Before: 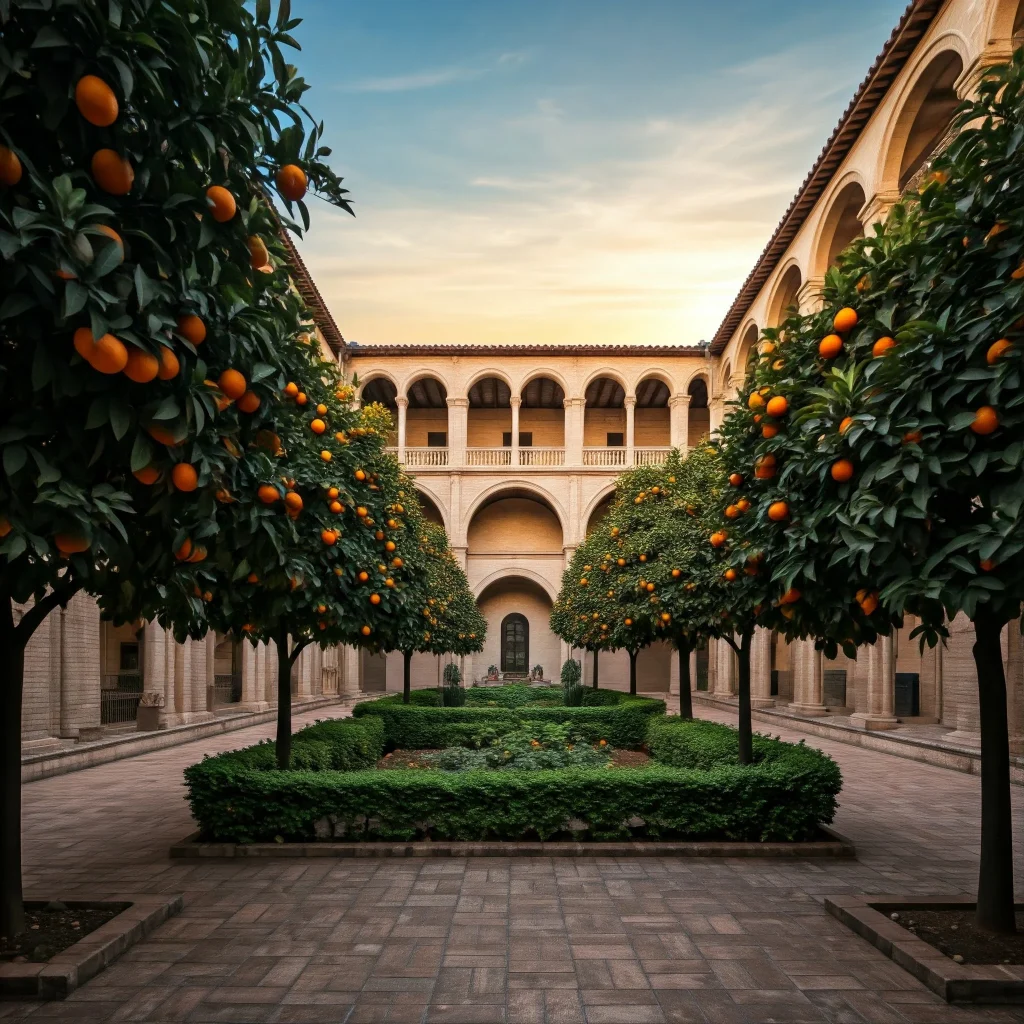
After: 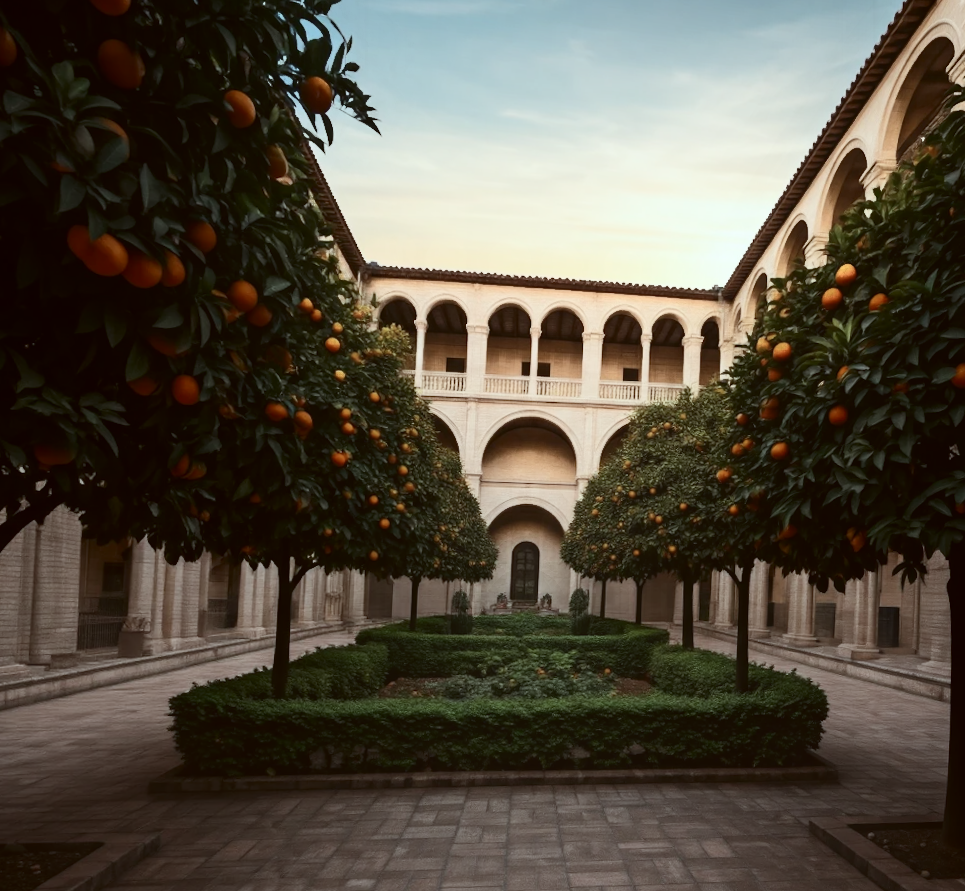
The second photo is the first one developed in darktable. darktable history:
rotate and perspective: rotation -0.013°, lens shift (vertical) -0.027, lens shift (horizontal) 0.178, crop left 0.016, crop right 0.989, crop top 0.082, crop bottom 0.918
base curve: preserve colors none
crop and rotate: angle -2.38°
contrast brightness saturation: contrast 0.25, saturation -0.31
contrast equalizer: octaves 7, y [[0.6 ×6], [0.55 ×6], [0 ×6], [0 ×6], [0 ×6]], mix -1
color correction: highlights a* -4.98, highlights b* -3.76, shadows a* 3.83, shadows b* 4.08
